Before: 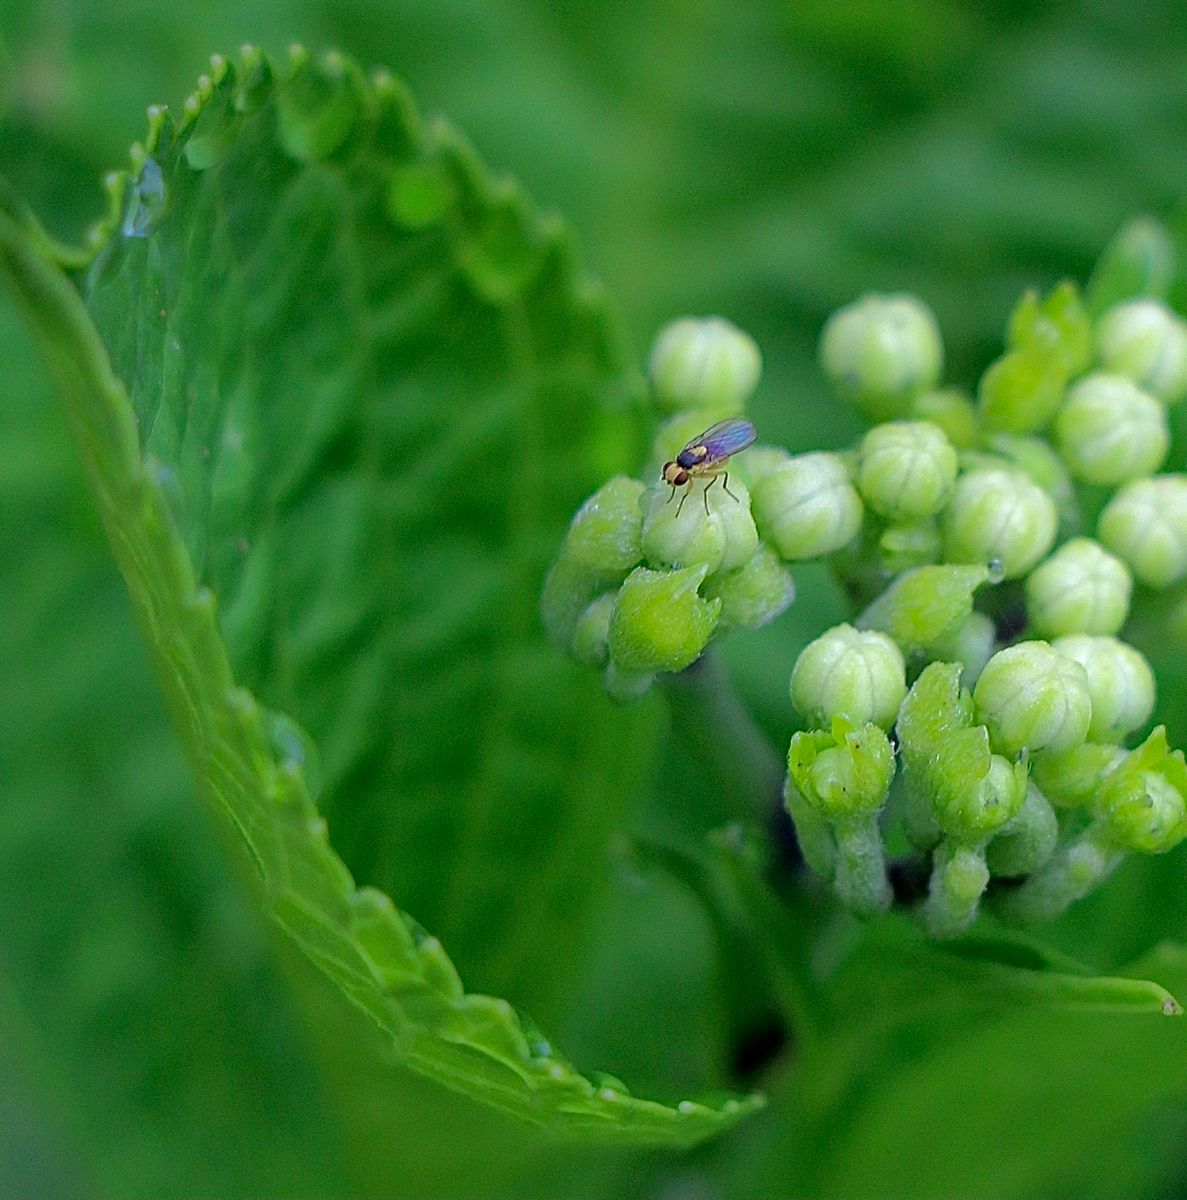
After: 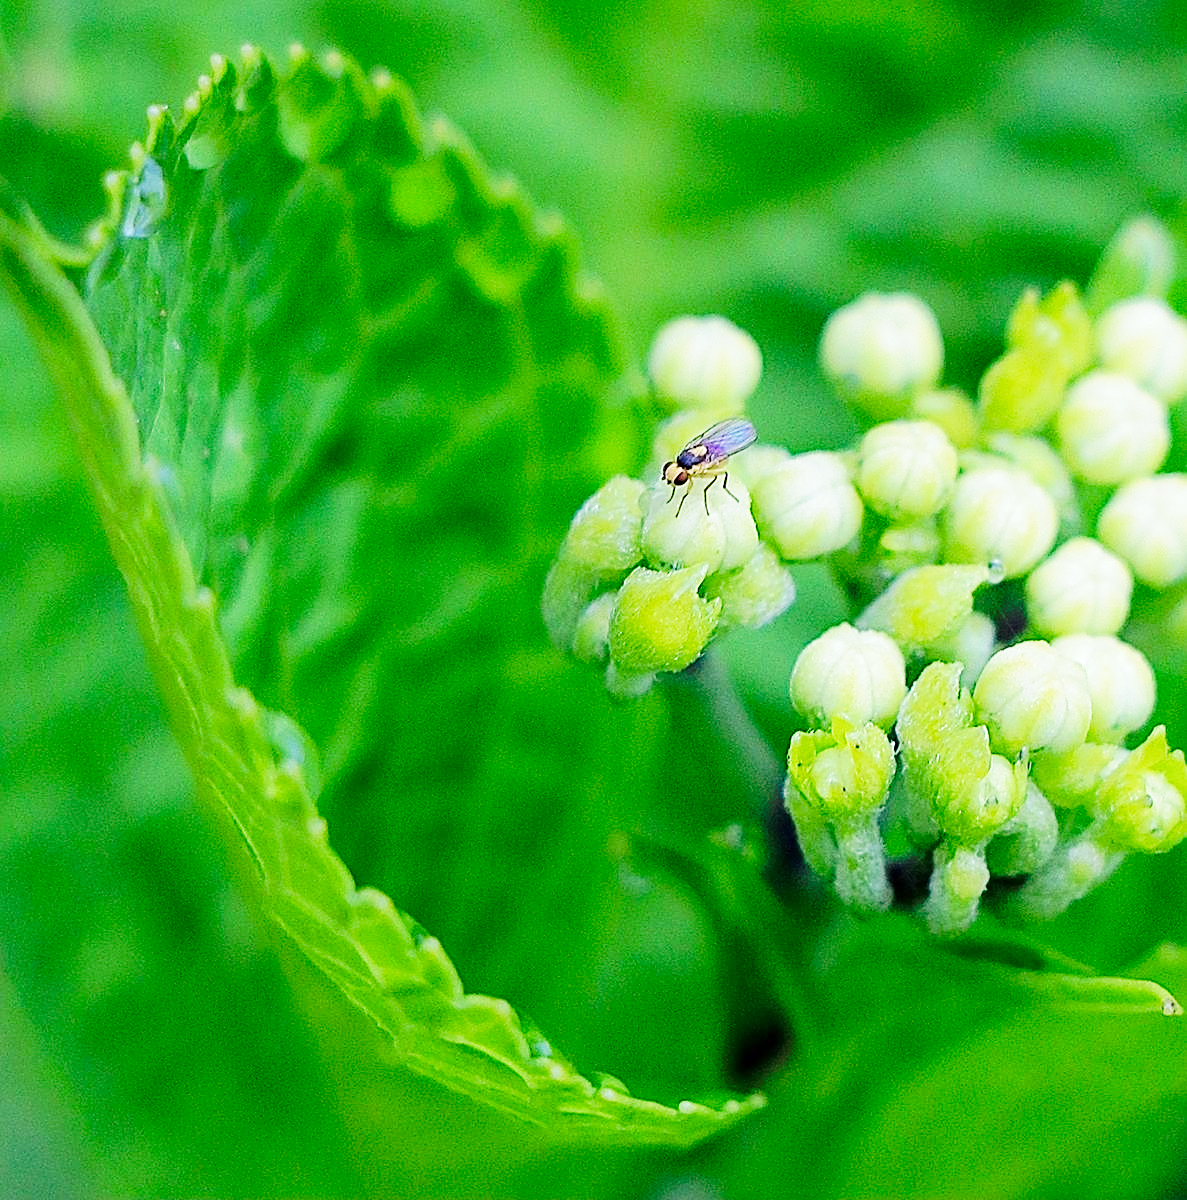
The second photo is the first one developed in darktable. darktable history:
sharpen: on, module defaults
tone curve: curves: ch0 [(0, 0) (0.003, 0.003) (0.011, 0.013) (0.025, 0.028) (0.044, 0.05) (0.069, 0.079) (0.1, 0.113) (0.136, 0.154) (0.177, 0.201) (0.224, 0.268) (0.277, 0.38) (0.335, 0.486) (0.399, 0.588) (0.468, 0.688) (0.543, 0.787) (0.623, 0.854) (0.709, 0.916) (0.801, 0.957) (0.898, 0.978) (1, 1)], preserve colors none
